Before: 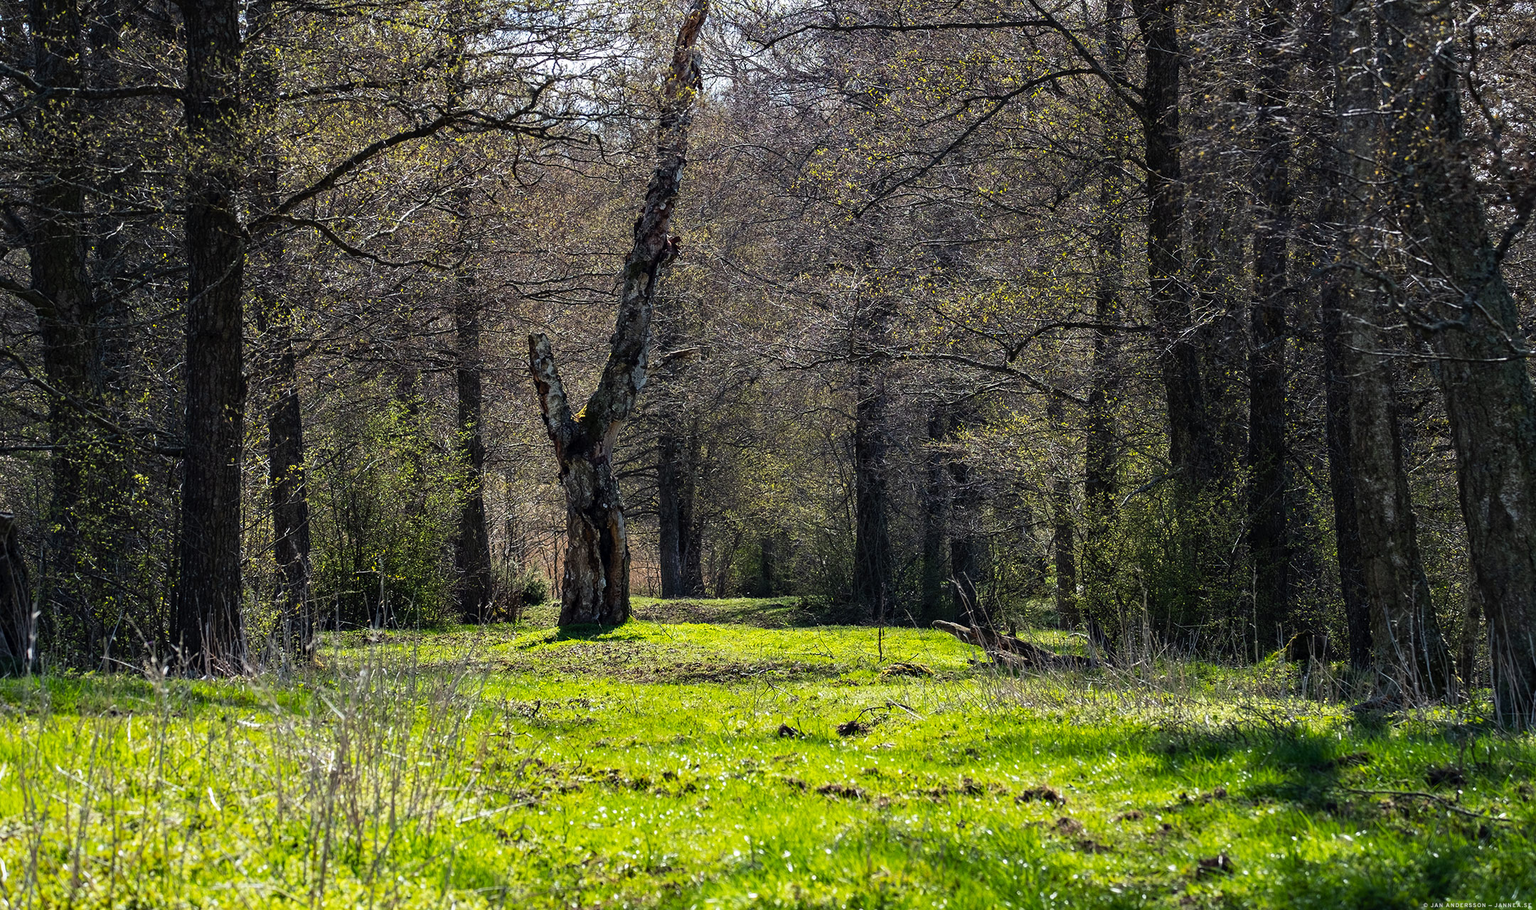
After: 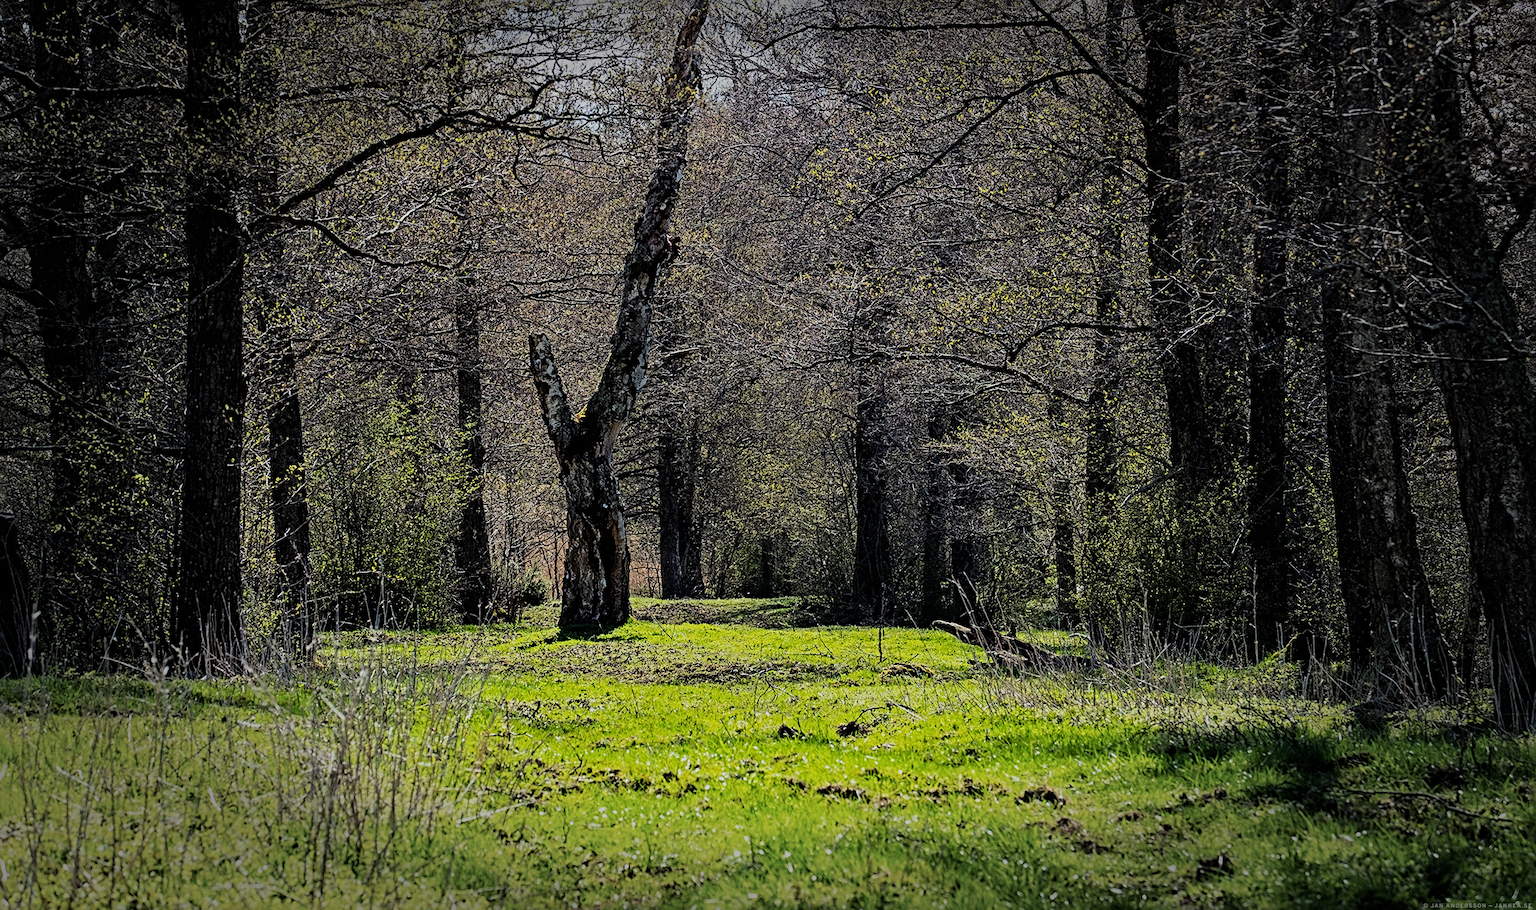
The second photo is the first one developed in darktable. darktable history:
vignetting: fall-off start 66.7%, fall-off radius 39.74%, brightness -0.576, saturation -0.258, automatic ratio true, width/height ratio 0.671, dithering 16-bit output
sharpen: radius 4
filmic rgb: black relative exposure -7.15 EV, white relative exposure 5.36 EV, hardness 3.02, color science v6 (2022)
